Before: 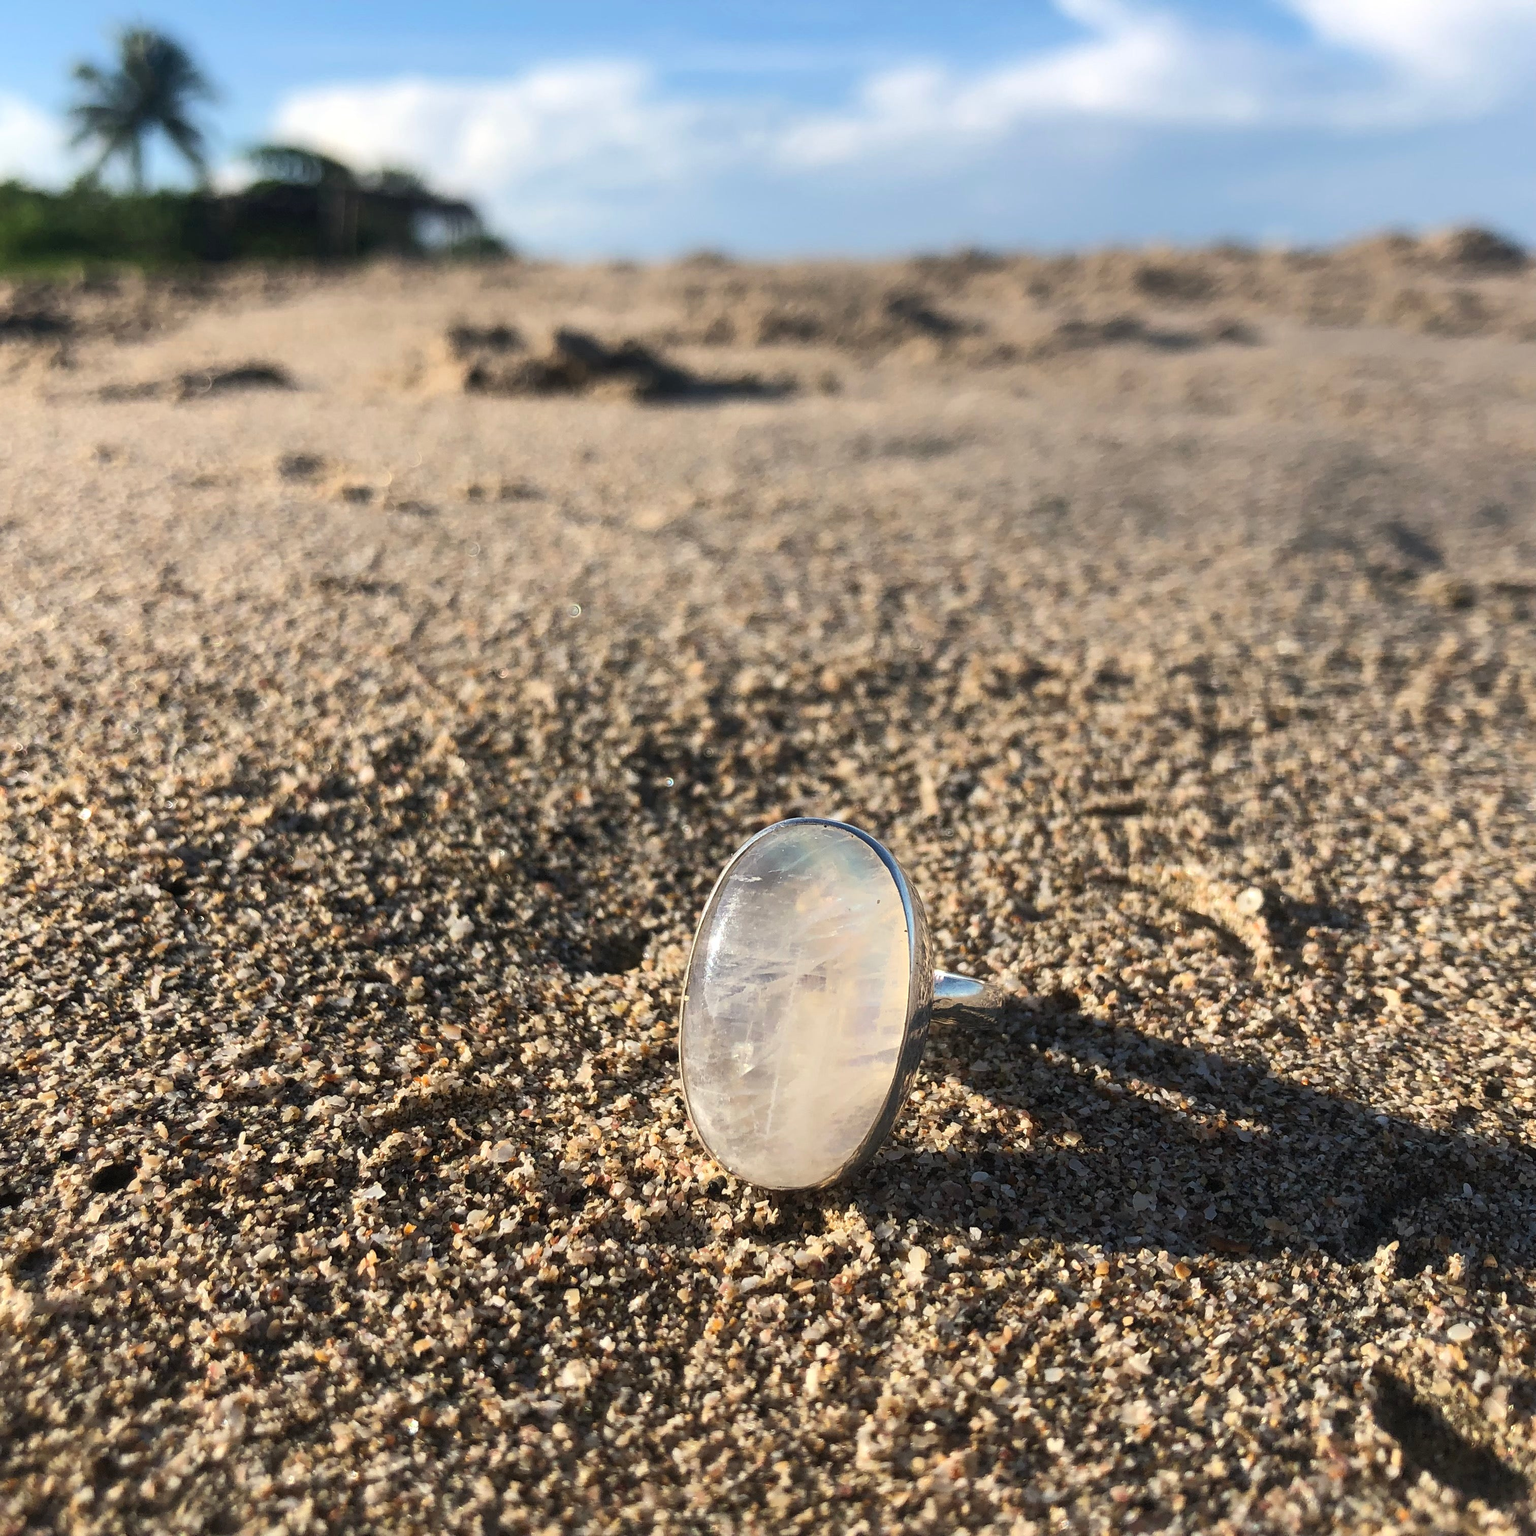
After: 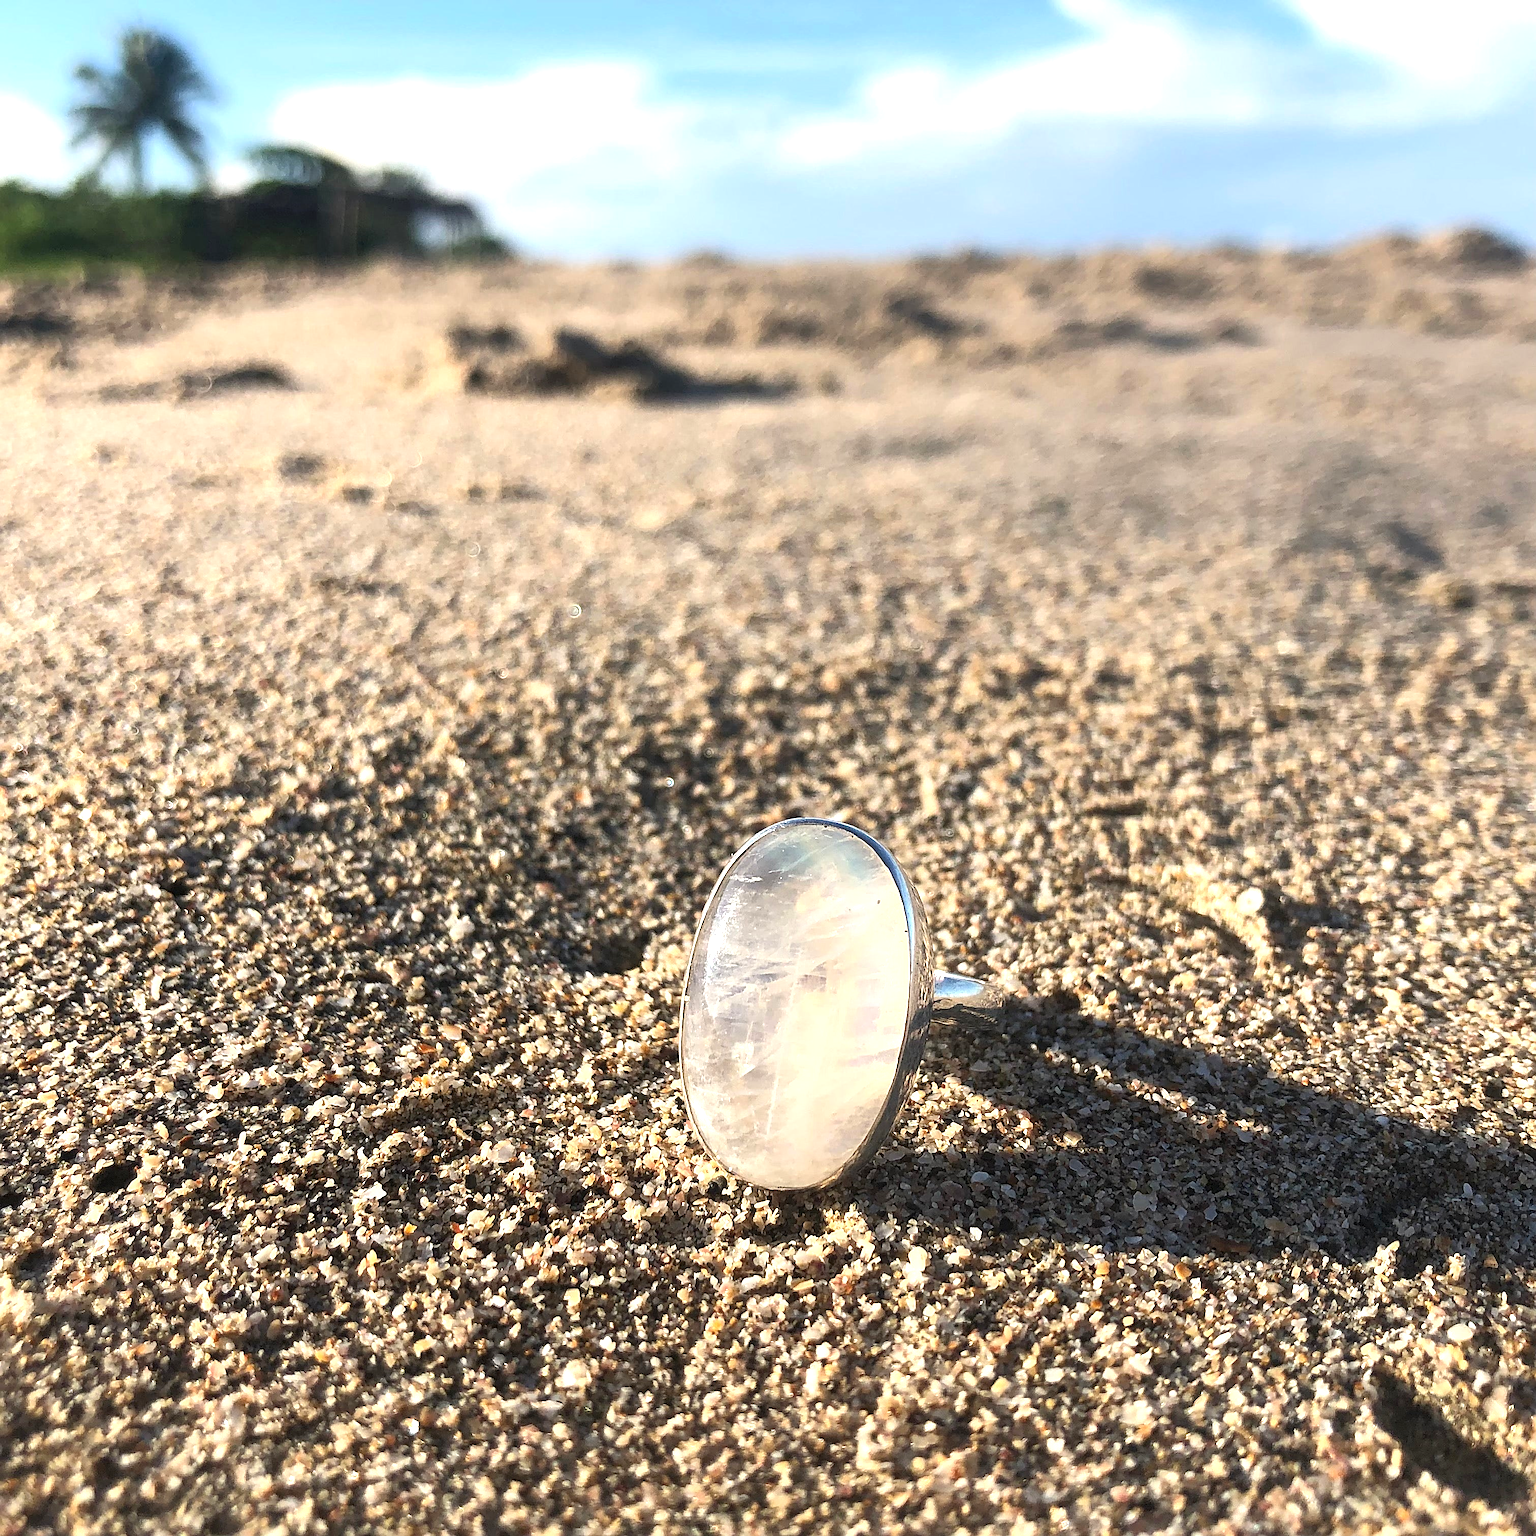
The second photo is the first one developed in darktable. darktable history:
sharpen: on, module defaults
exposure: black level correction 0, exposure 0.678 EV, compensate highlight preservation false
